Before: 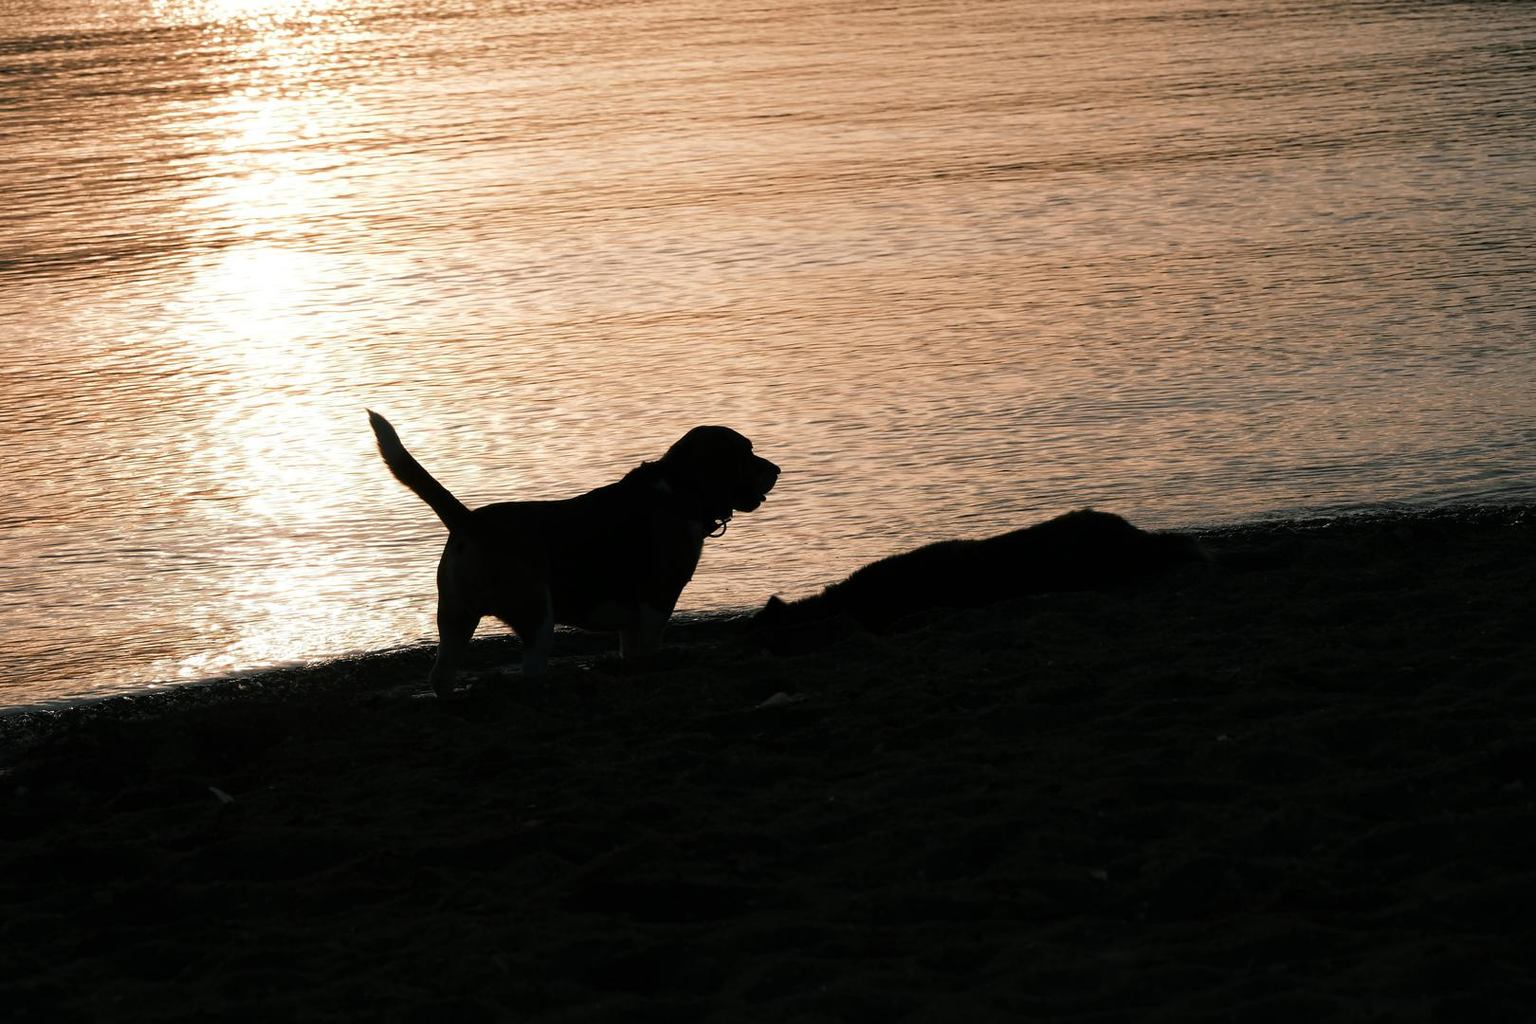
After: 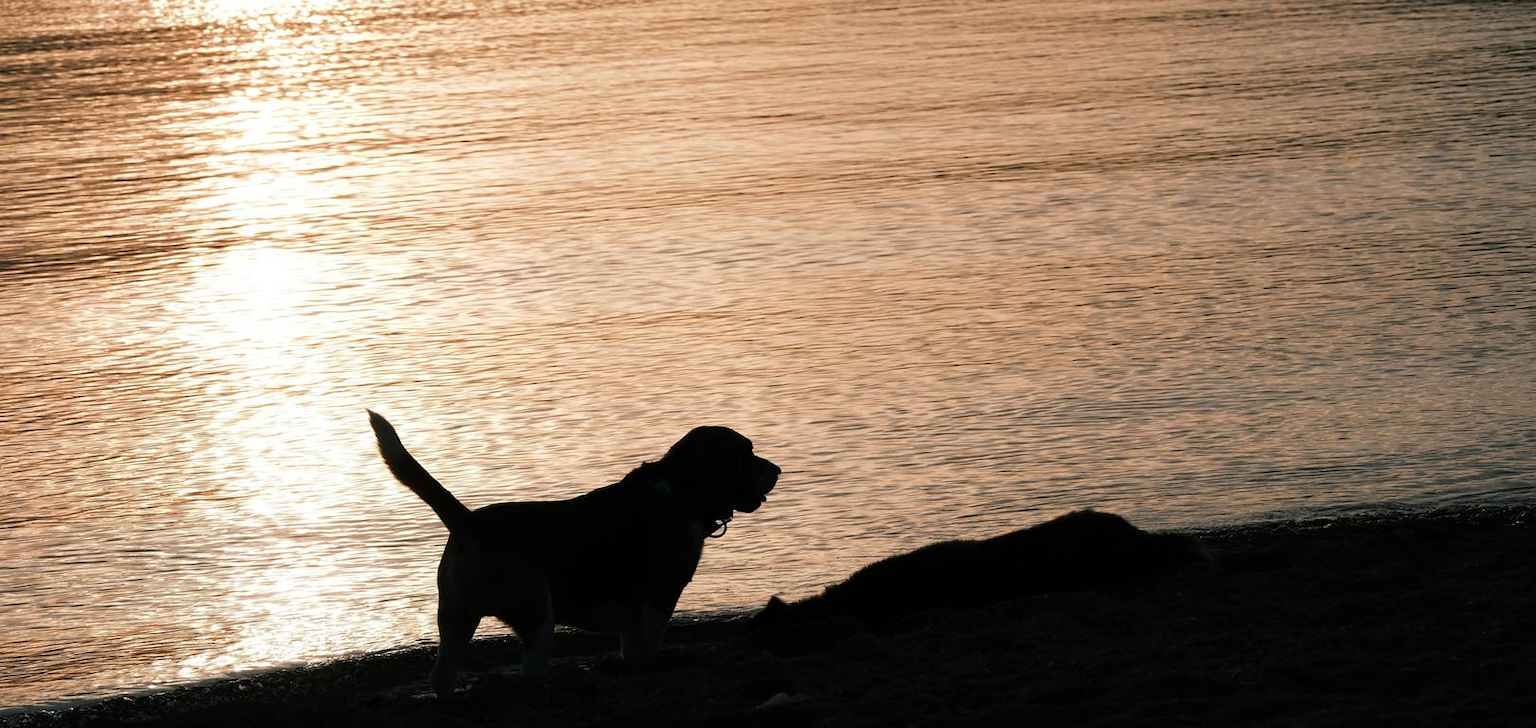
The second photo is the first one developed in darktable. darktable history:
crop: right 0%, bottom 28.828%
